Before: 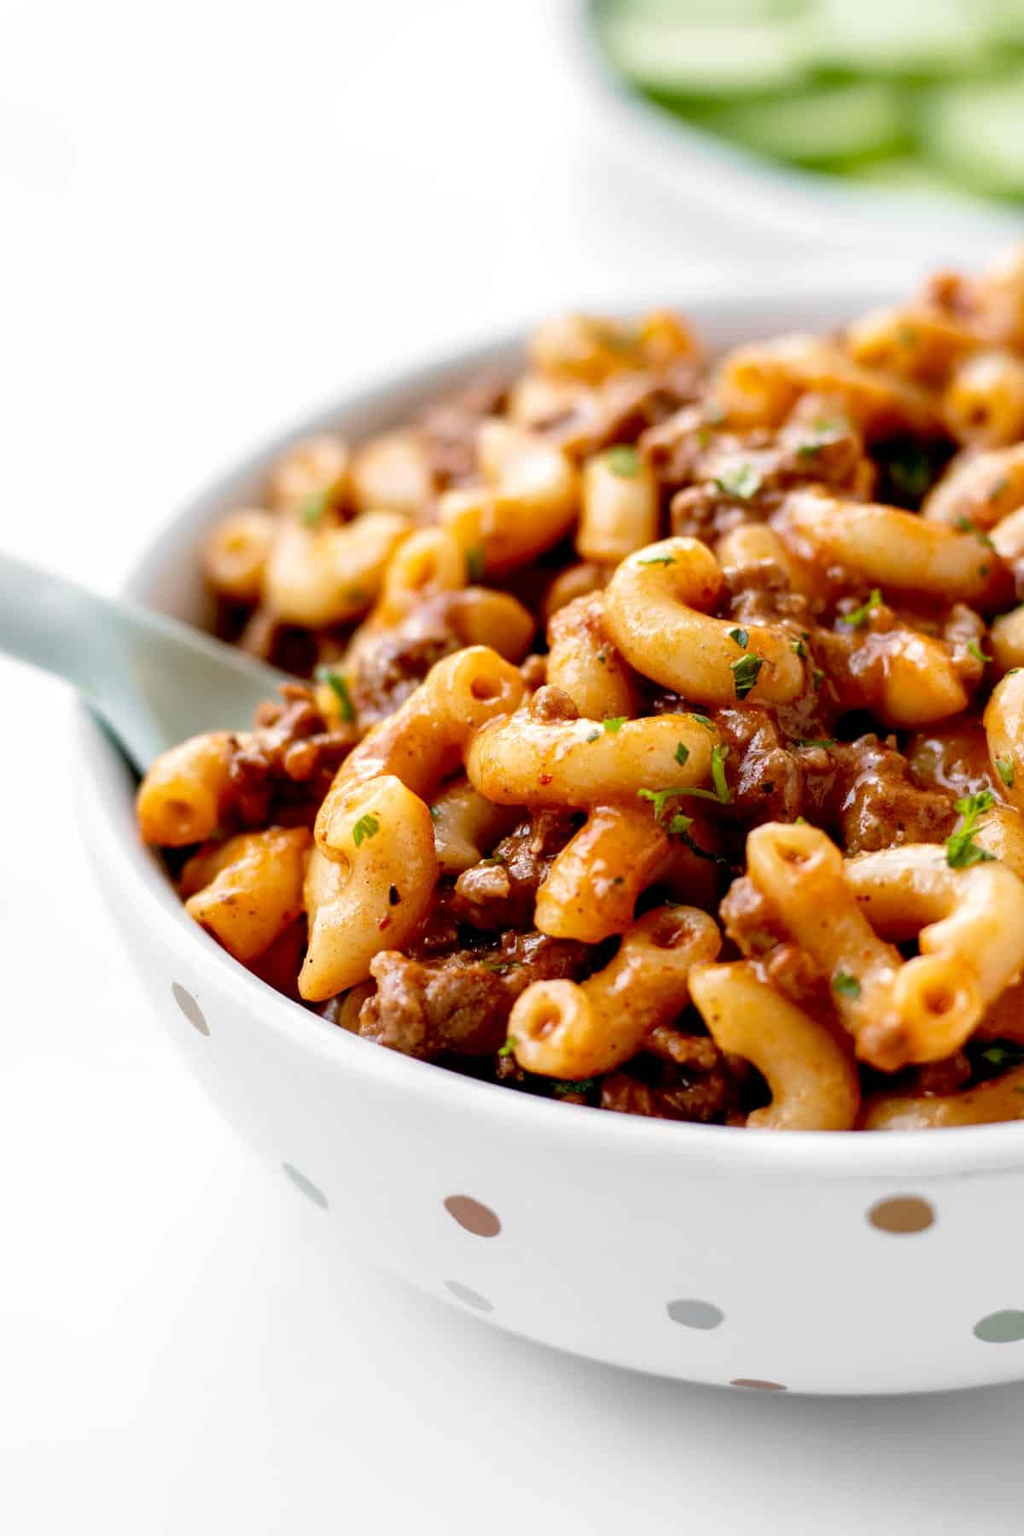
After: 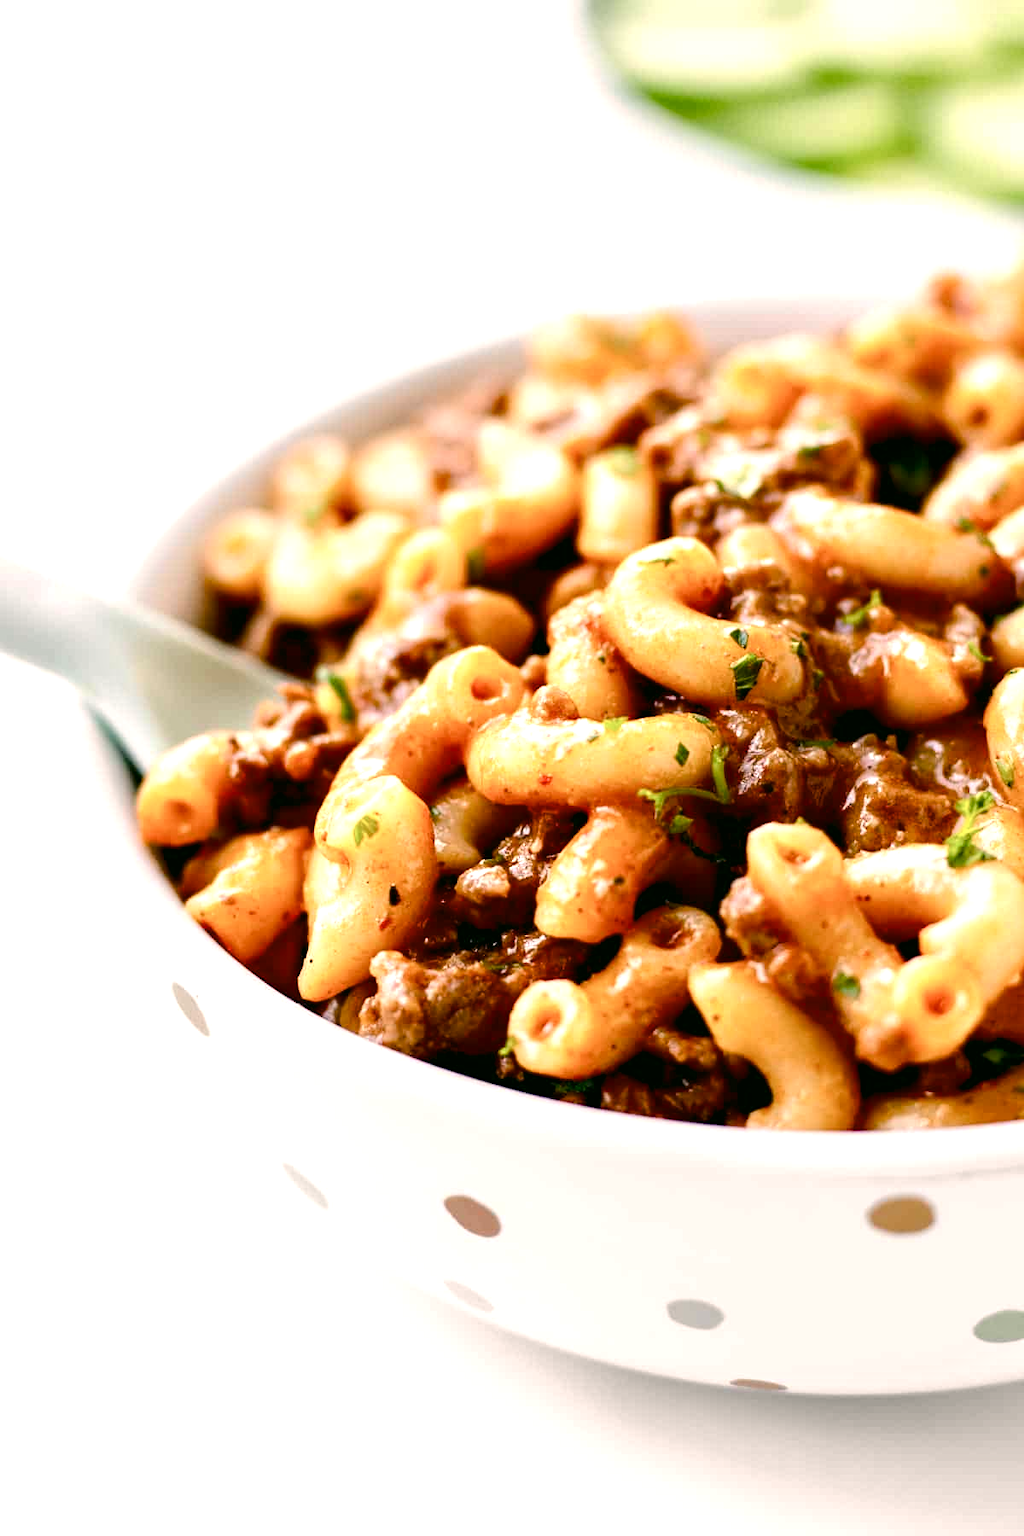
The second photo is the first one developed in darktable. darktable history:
color balance rgb: shadows lift › chroma 3.327%, shadows lift › hue 280.22°, highlights gain › luminance 0.674%, highlights gain › chroma 0.483%, highlights gain › hue 42.2°, perceptual saturation grading › global saturation 0.394%, perceptual saturation grading › highlights -25.63%, perceptual saturation grading › shadows 29.943%, global vibrance 20%
tone equalizer: -8 EV 0 EV, -7 EV -0.002 EV, -6 EV 0.003 EV, -5 EV -0.047 EV, -4 EV -0.107 EV, -3 EV -0.185 EV, -2 EV 0.235 EV, -1 EV 0.717 EV, +0 EV 0.484 EV
color correction: highlights a* 4.17, highlights b* 4.94, shadows a* -7.95, shadows b* 4.85
